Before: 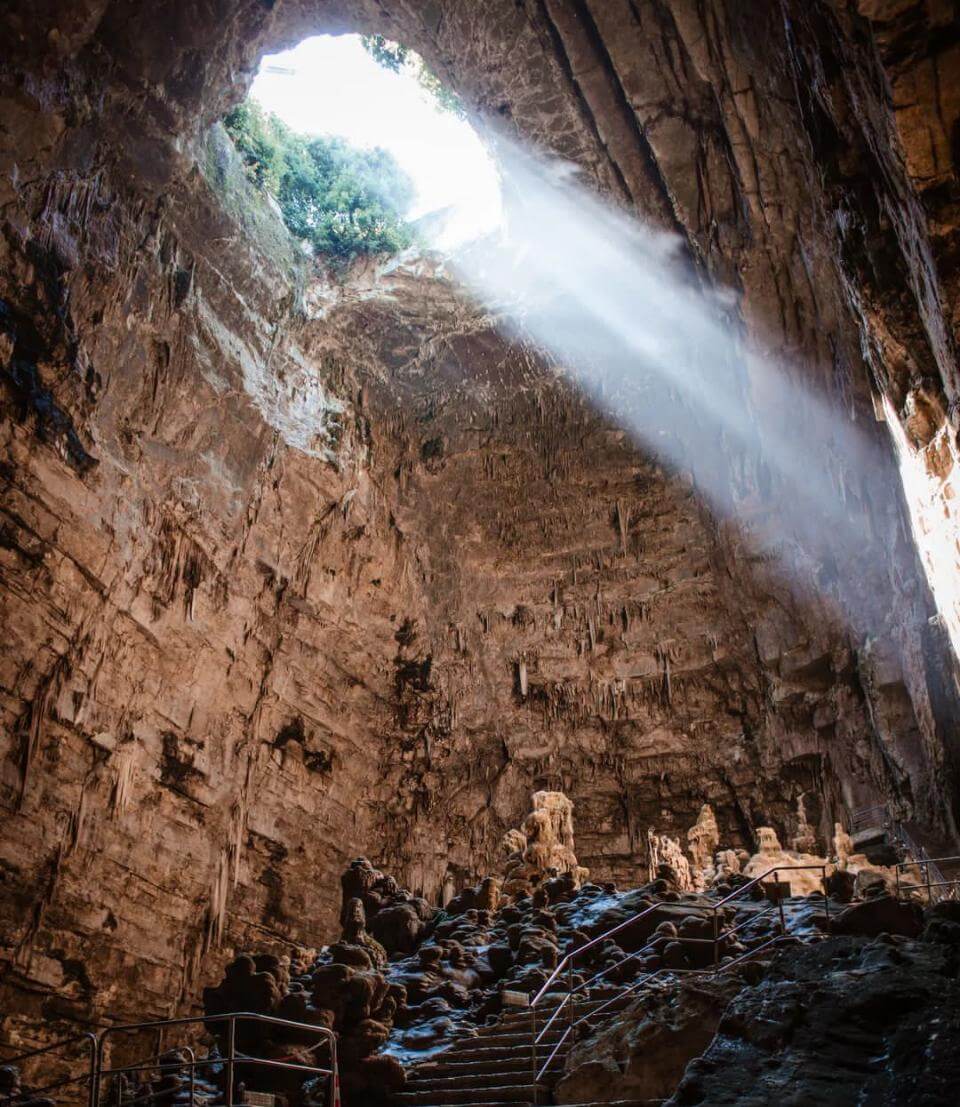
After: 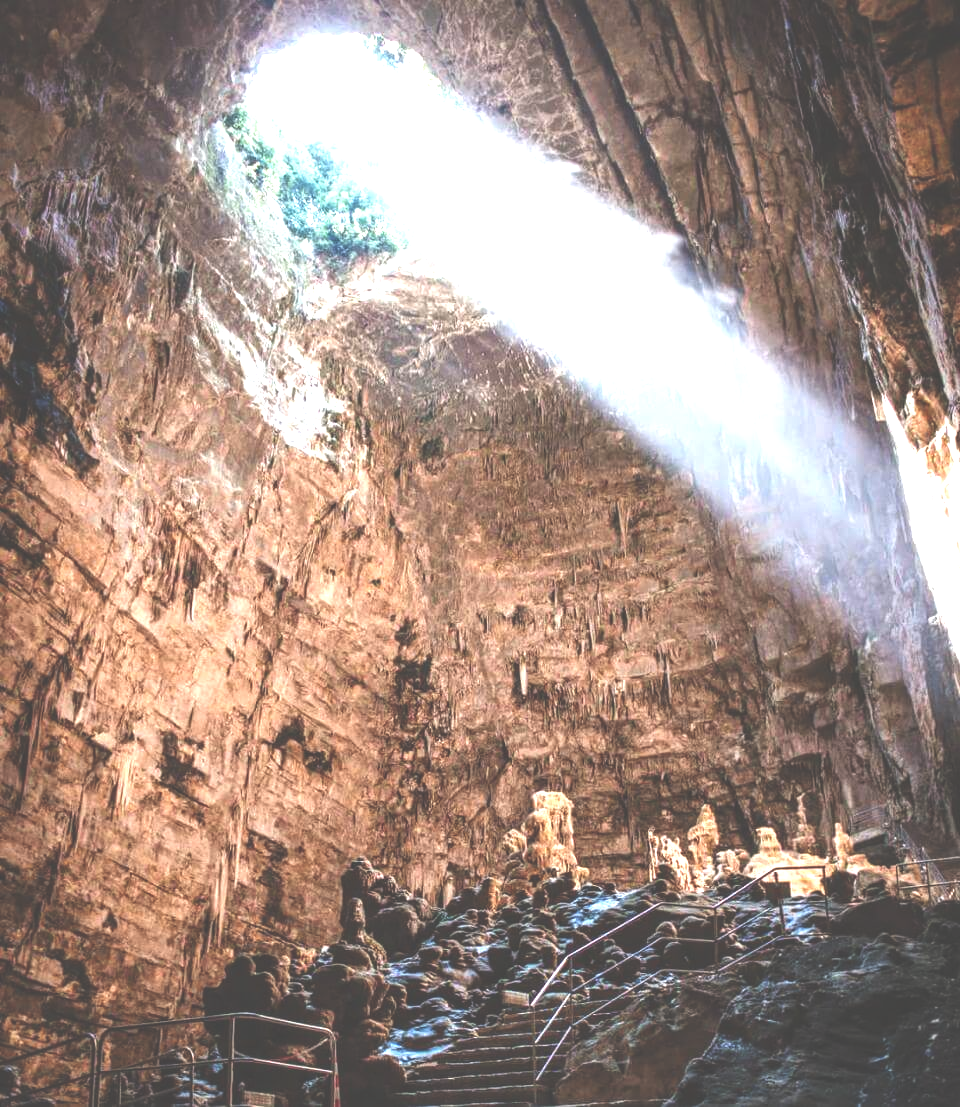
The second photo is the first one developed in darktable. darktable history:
local contrast: highlights 100%, shadows 100%, detail 120%, midtone range 0.2
exposure: black level correction -0.023, exposure 1.397 EV, compensate highlight preservation false
